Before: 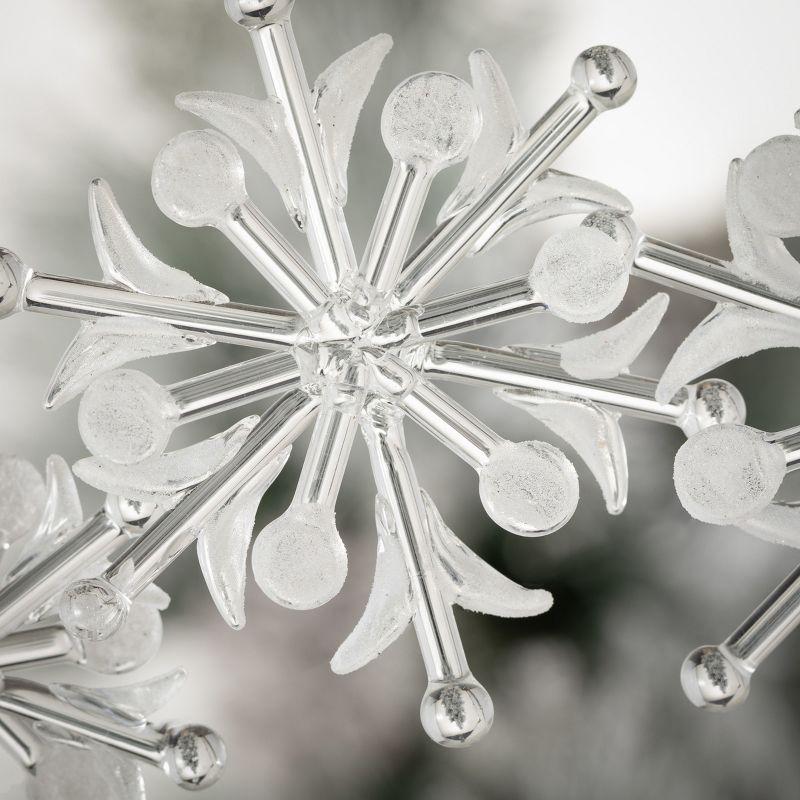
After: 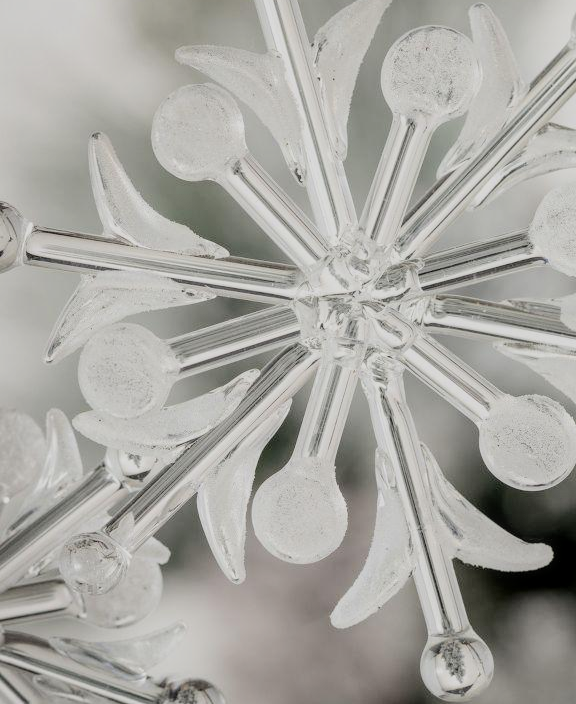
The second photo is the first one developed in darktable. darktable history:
filmic rgb: black relative exposure -7.65 EV, white relative exposure 4.56 EV, hardness 3.61, color science v6 (2022)
crop: top 5.803%, right 27.864%, bottom 5.804%
local contrast: on, module defaults
